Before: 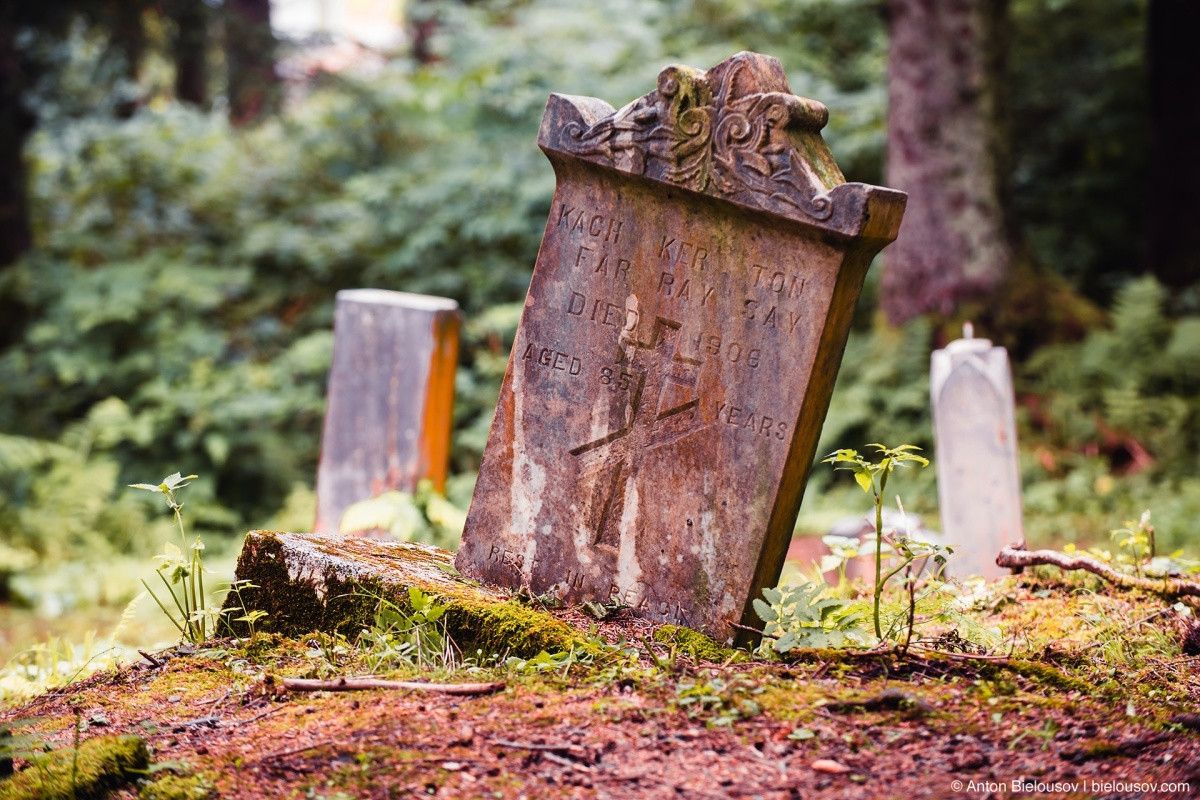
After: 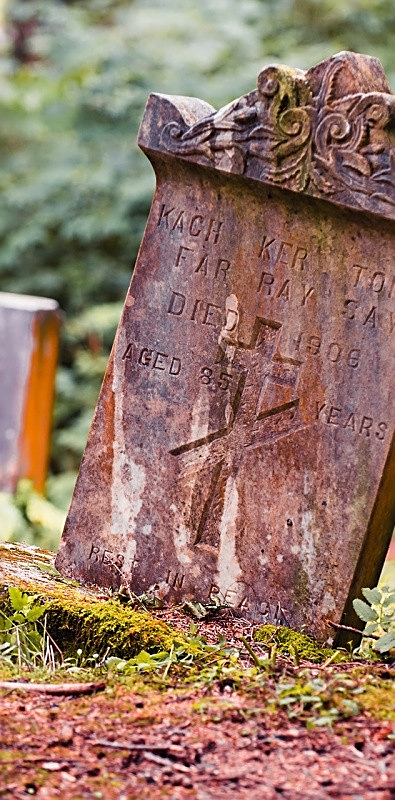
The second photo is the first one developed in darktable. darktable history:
crop: left 33.368%, right 33.678%
sharpen: on, module defaults
